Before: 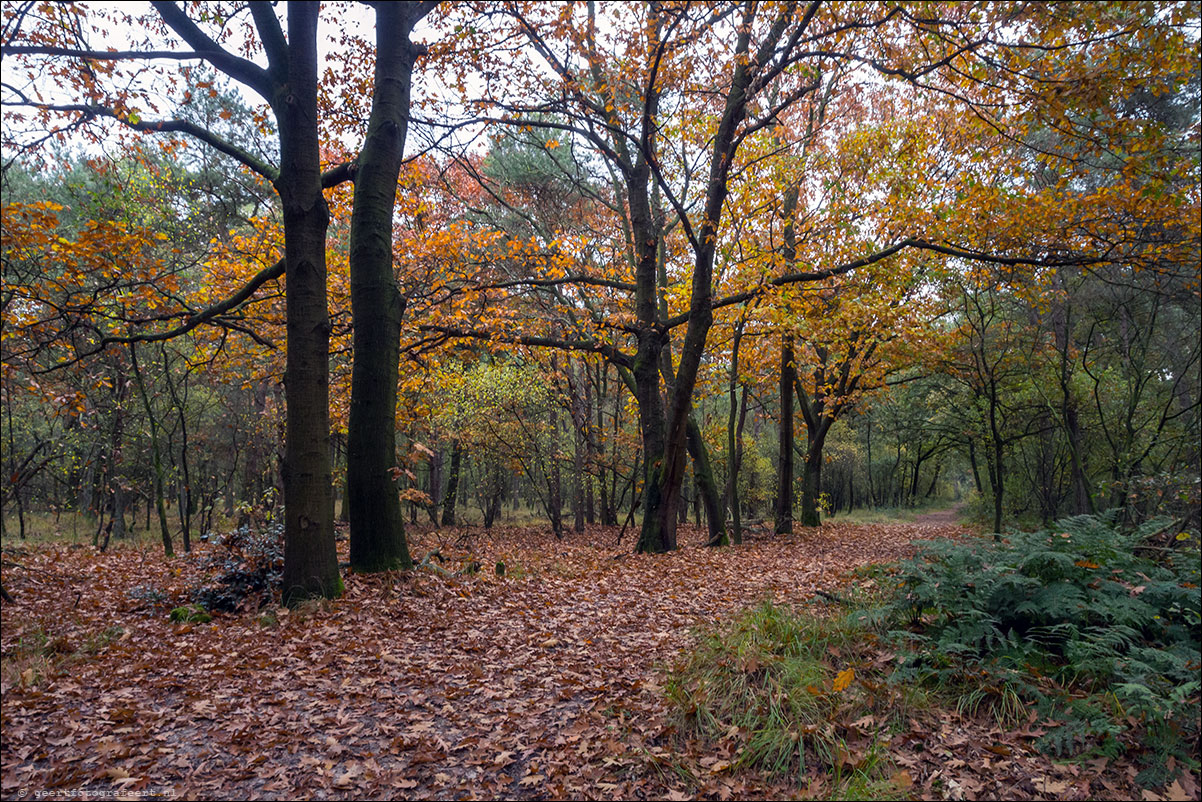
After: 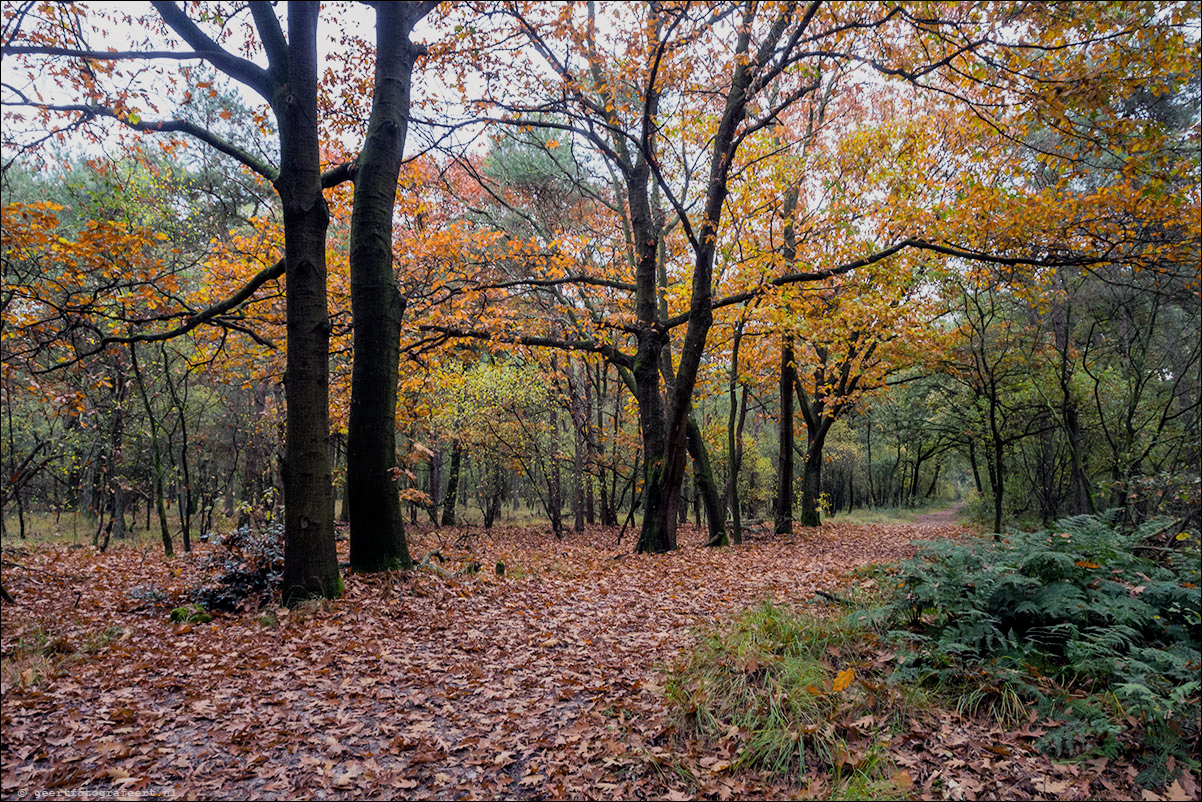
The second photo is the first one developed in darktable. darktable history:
filmic rgb: black relative exposure -7.65 EV, white relative exposure 4.56 EV, hardness 3.61
exposure: black level correction 0.001, exposure 0.5 EV, compensate exposure bias true, compensate highlight preservation false
